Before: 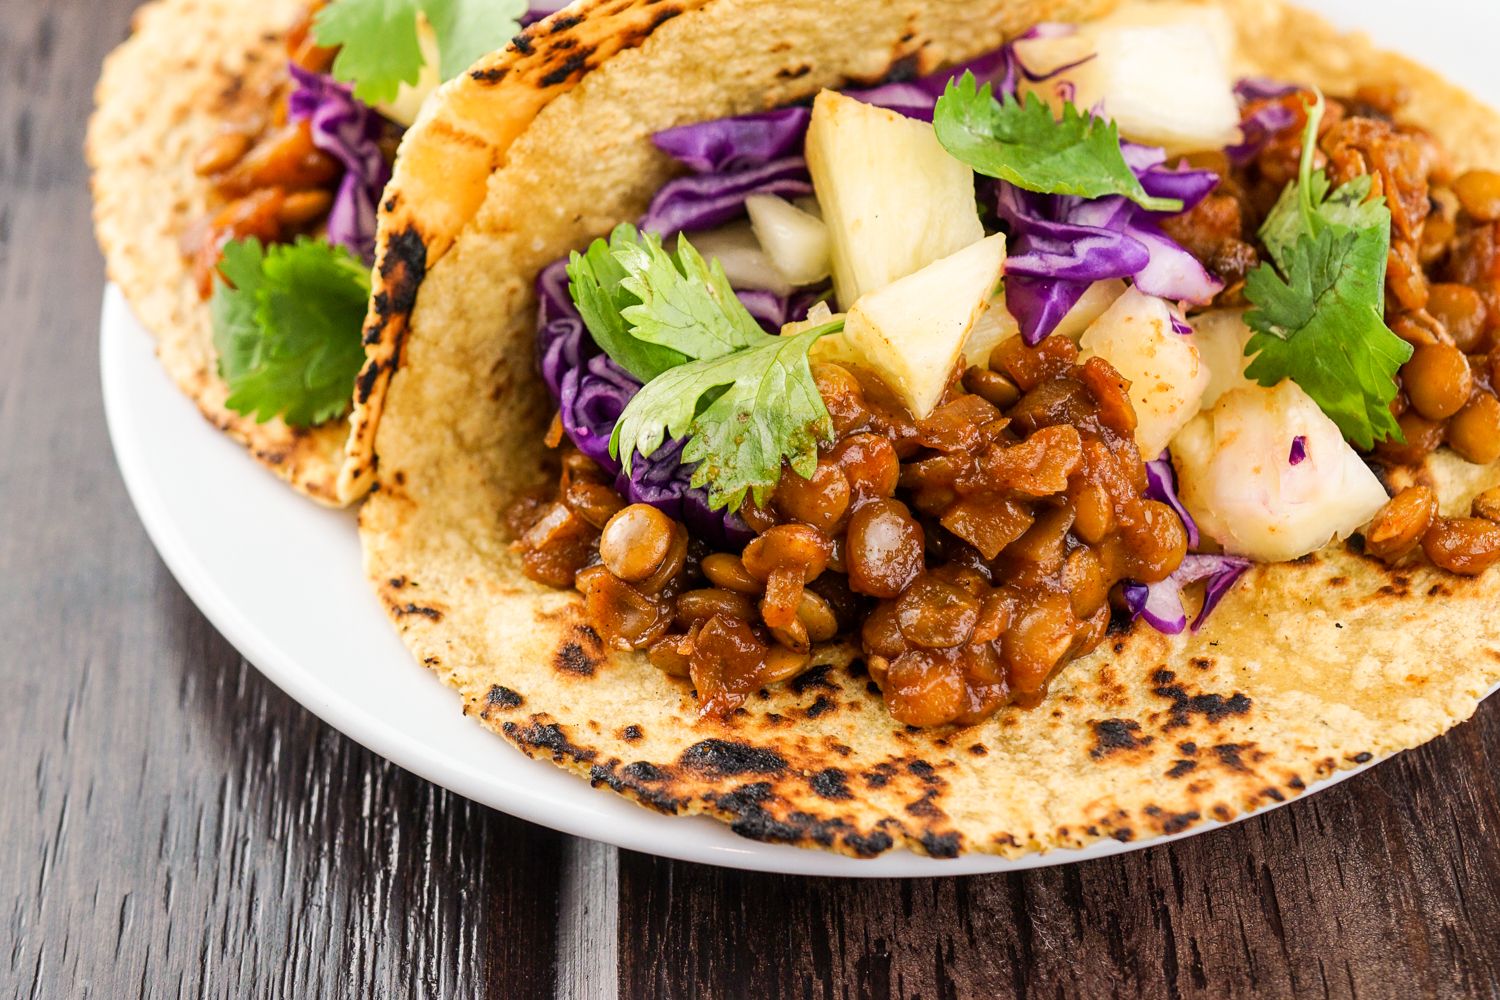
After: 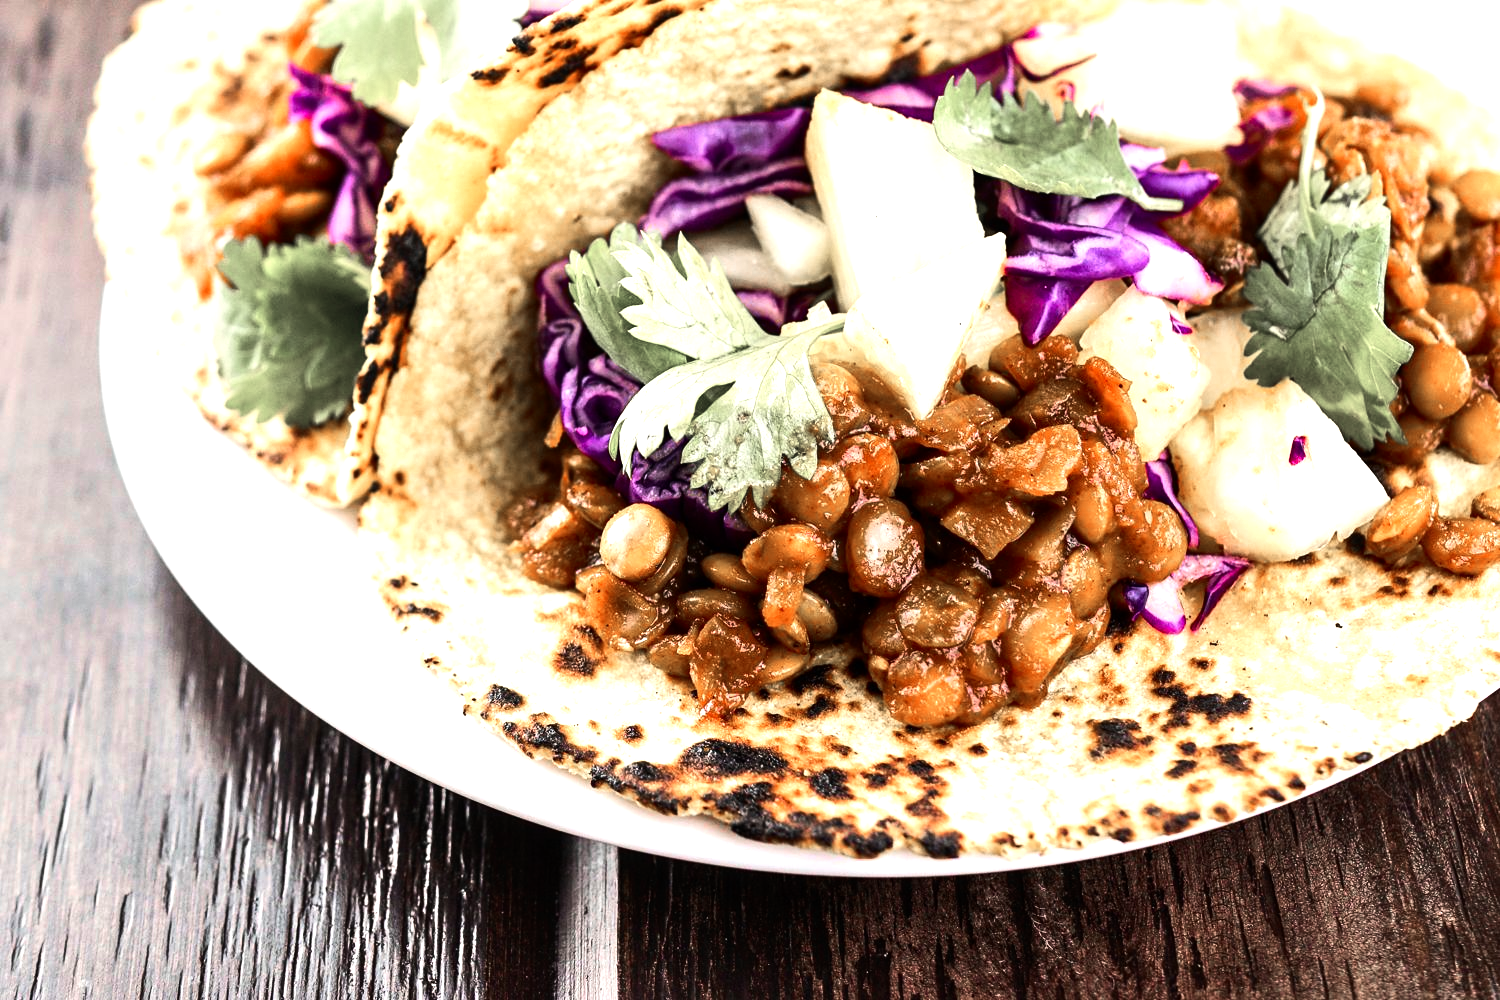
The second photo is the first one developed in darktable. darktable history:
tone equalizer: -8 EV -1.11 EV, -7 EV -1.01 EV, -6 EV -0.852 EV, -5 EV -0.582 EV, -3 EV 0.589 EV, -2 EV 0.887 EV, -1 EV 0.997 EV, +0 EV 1.08 EV, edges refinement/feathering 500, mask exposure compensation -1.57 EV, preserve details no
color zones: curves: ch1 [(0, 0.708) (0.088, 0.648) (0.245, 0.187) (0.429, 0.326) (0.571, 0.498) (0.714, 0.5) (0.857, 0.5) (1, 0.708)]
